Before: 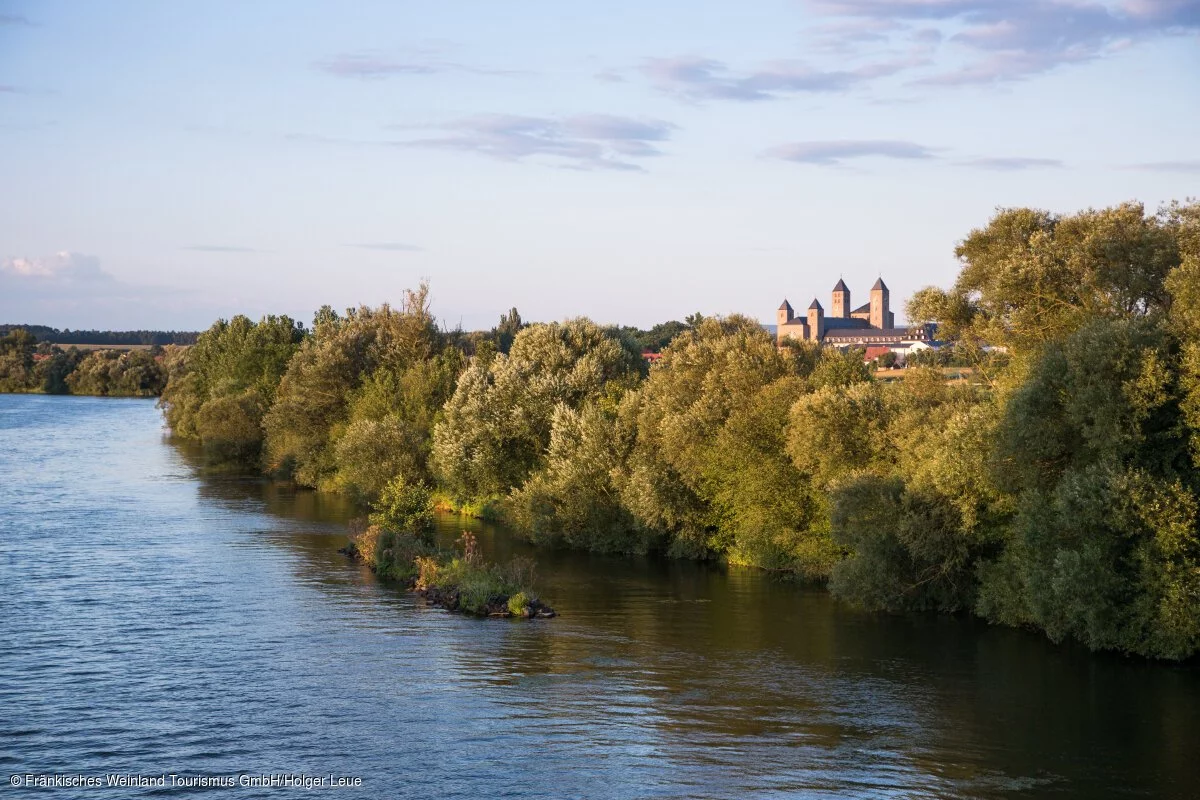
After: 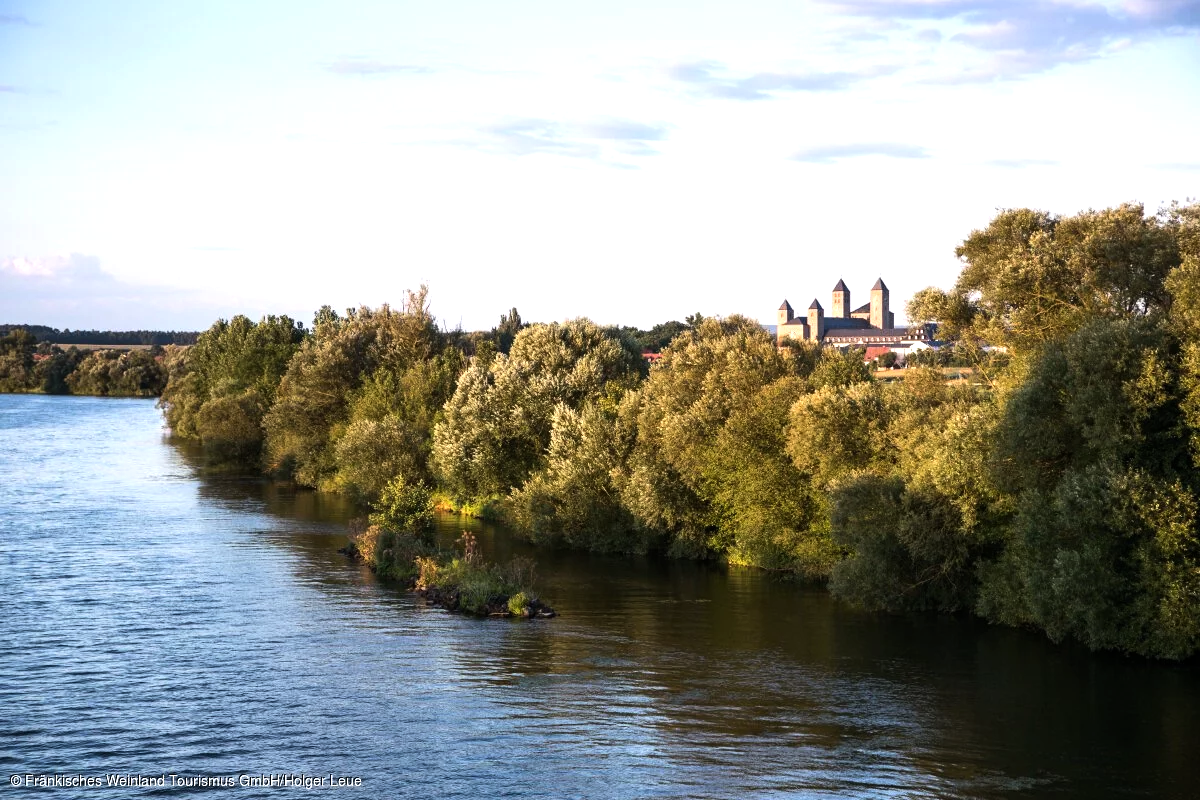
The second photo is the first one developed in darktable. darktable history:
tone equalizer: -8 EV -0.722 EV, -7 EV -0.715 EV, -6 EV -0.582 EV, -5 EV -0.371 EV, -3 EV 0.371 EV, -2 EV 0.6 EV, -1 EV 0.679 EV, +0 EV 0.758 EV, edges refinement/feathering 500, mask exposure compensation -1.57 EV, preserve details no
